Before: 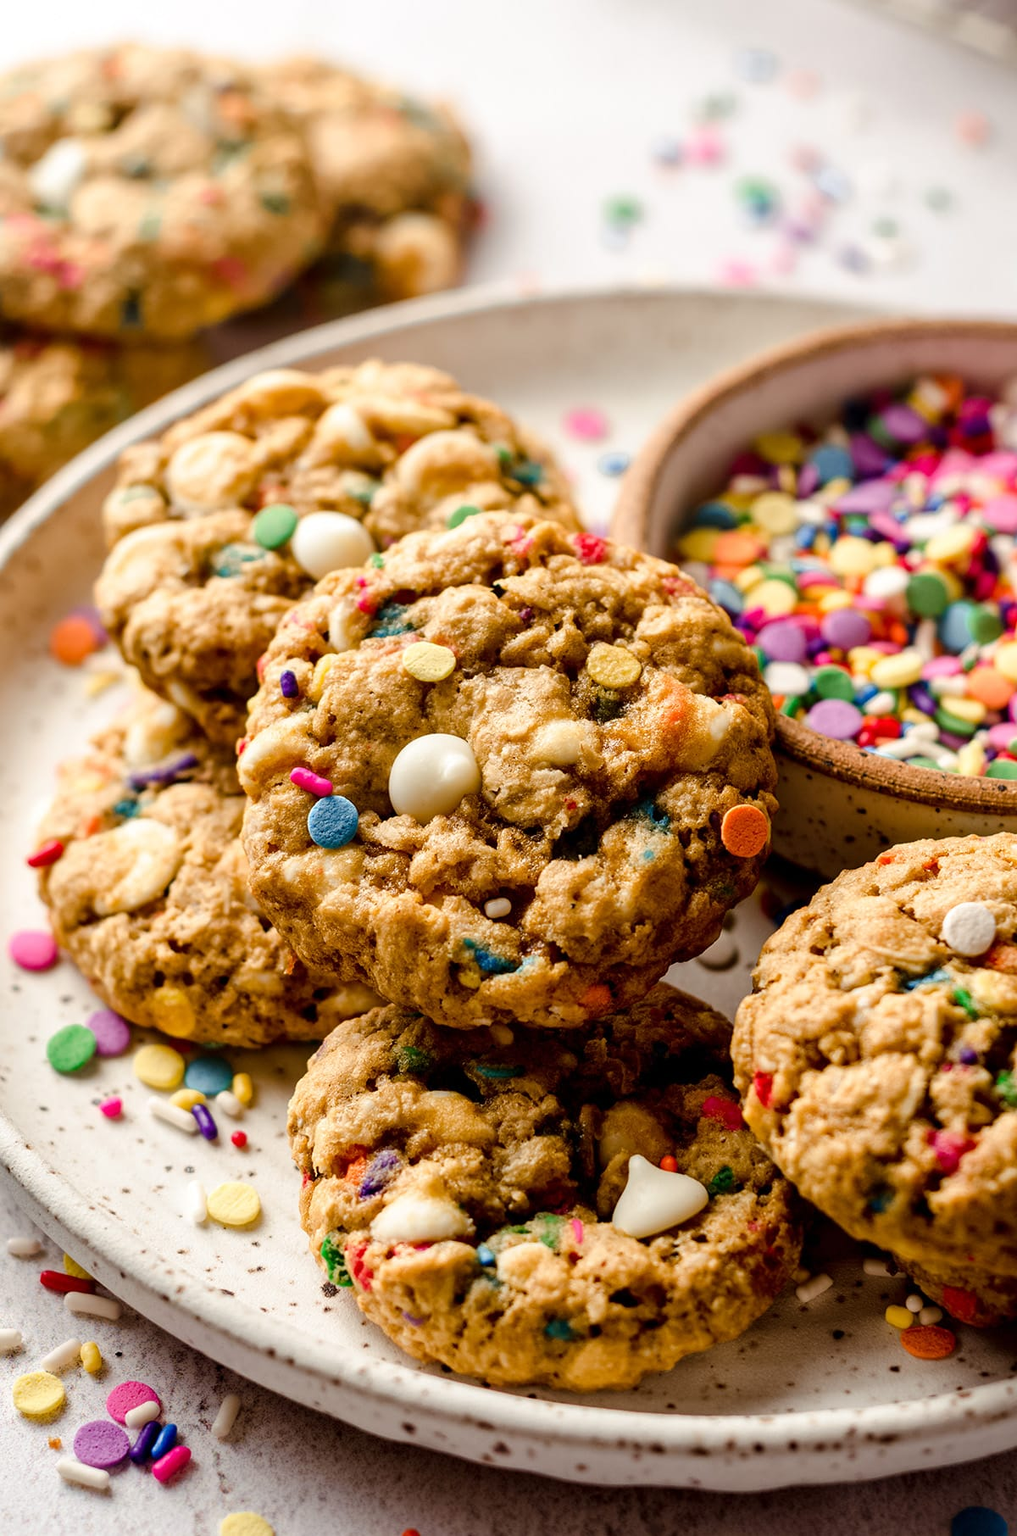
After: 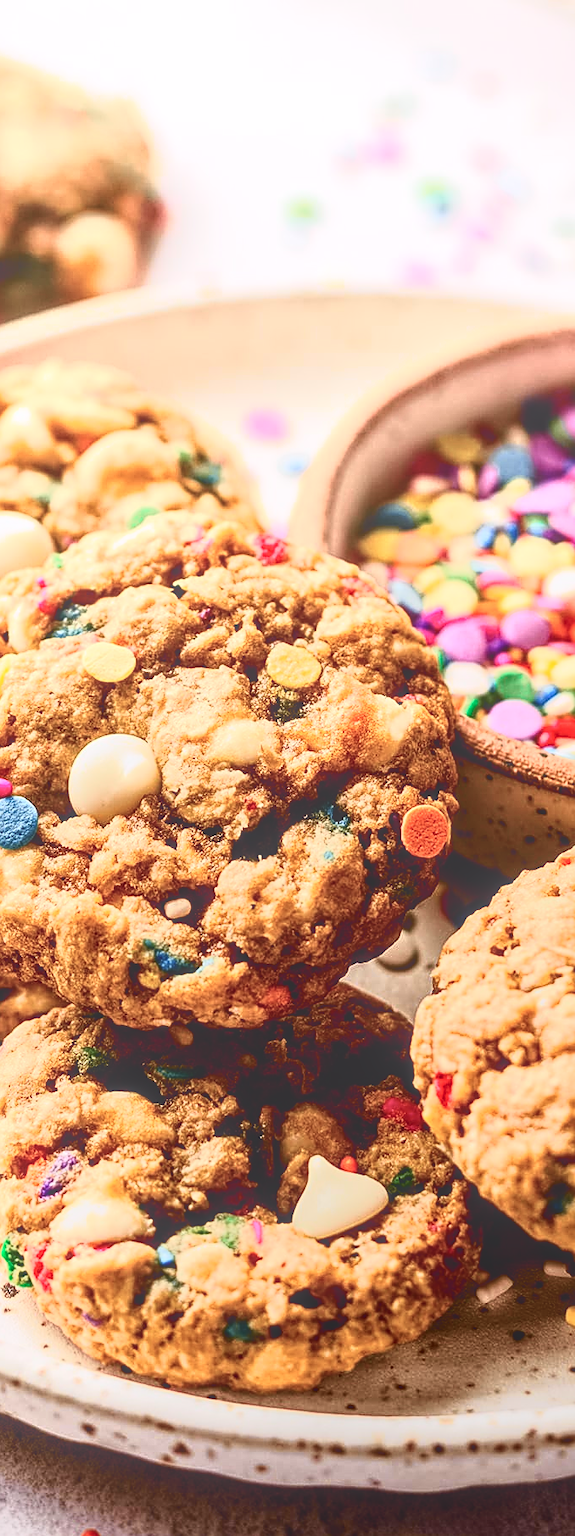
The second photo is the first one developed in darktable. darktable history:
tone equalizer: -8 EV -0.384 EV, -7 EV -0.41 EV, -6 EV -0.331 EV, -5 EV -0.235 EV, -3 EV 0.247 EV, -2 EV 0.337 EV, -1 EV 0.376 EV, +0 EV 0.425 EV
contrast brightness saturation: contrast 0.273
crop: left 31.525%, top 0.014%, right 11.964%
sharpen: on, module defaults
tone curve: curves: ch0 [(0, 0) (0.105, 0.08) (0.195, 0.18) (0.283, 0.288) (0.384, 0.419) (0.485, 0.531) (0.638, 0.69) (0.795, 0.879) (1, 0.977)]; ch1 [(0, 0) (0.161, 0.092) (0.35, 0.33) (0.379, 0.401) (0.456, 0.469) (0.498, 0.503) (0.531, 0.537) (0.596, 0.621) (0.635, 0.655) (1, 1)]; ch2 [(0, 0) (0.371, 0.362) (0.437, 0.437) (0.483, 0.484) (0.53, 0.515) (0.56, 0.58) (0.622, 0.606) (1, 1)], color space Lab, independent channels, preserve colors none
local contrast: highlights 73%, shadows 17%, midtone range 0.194
